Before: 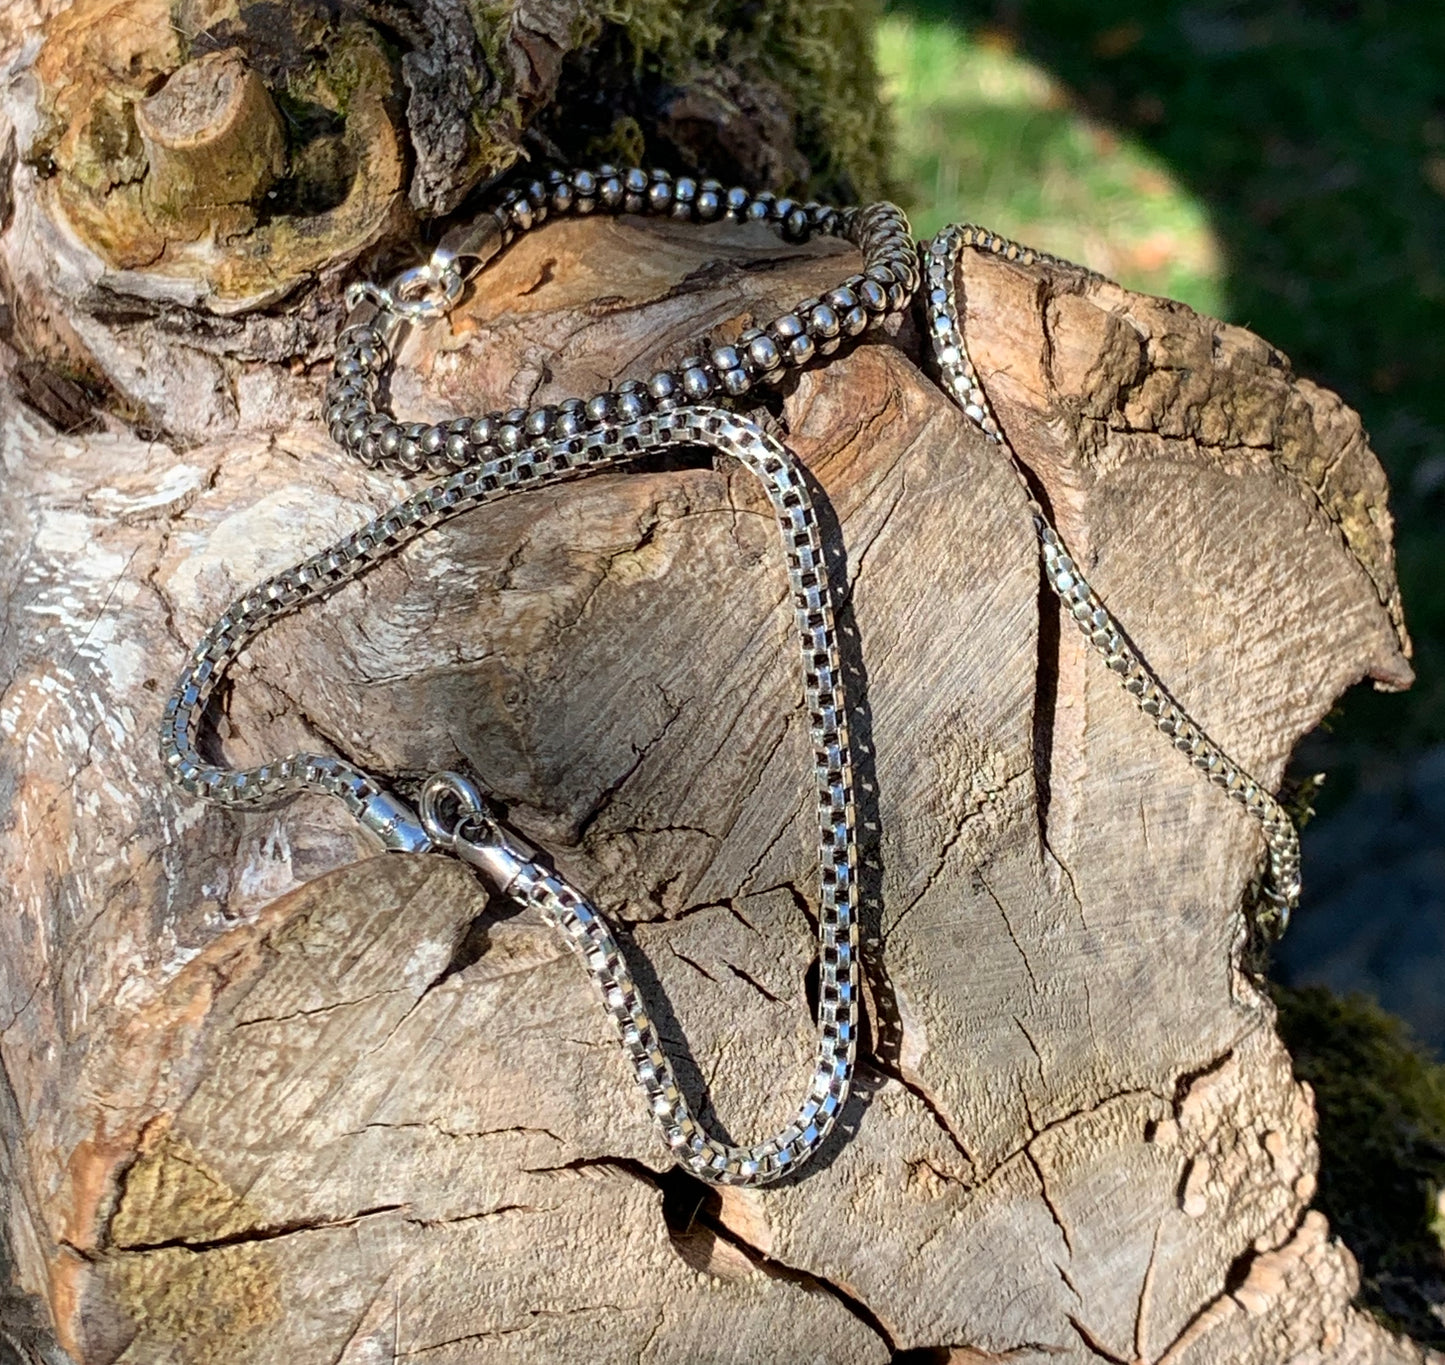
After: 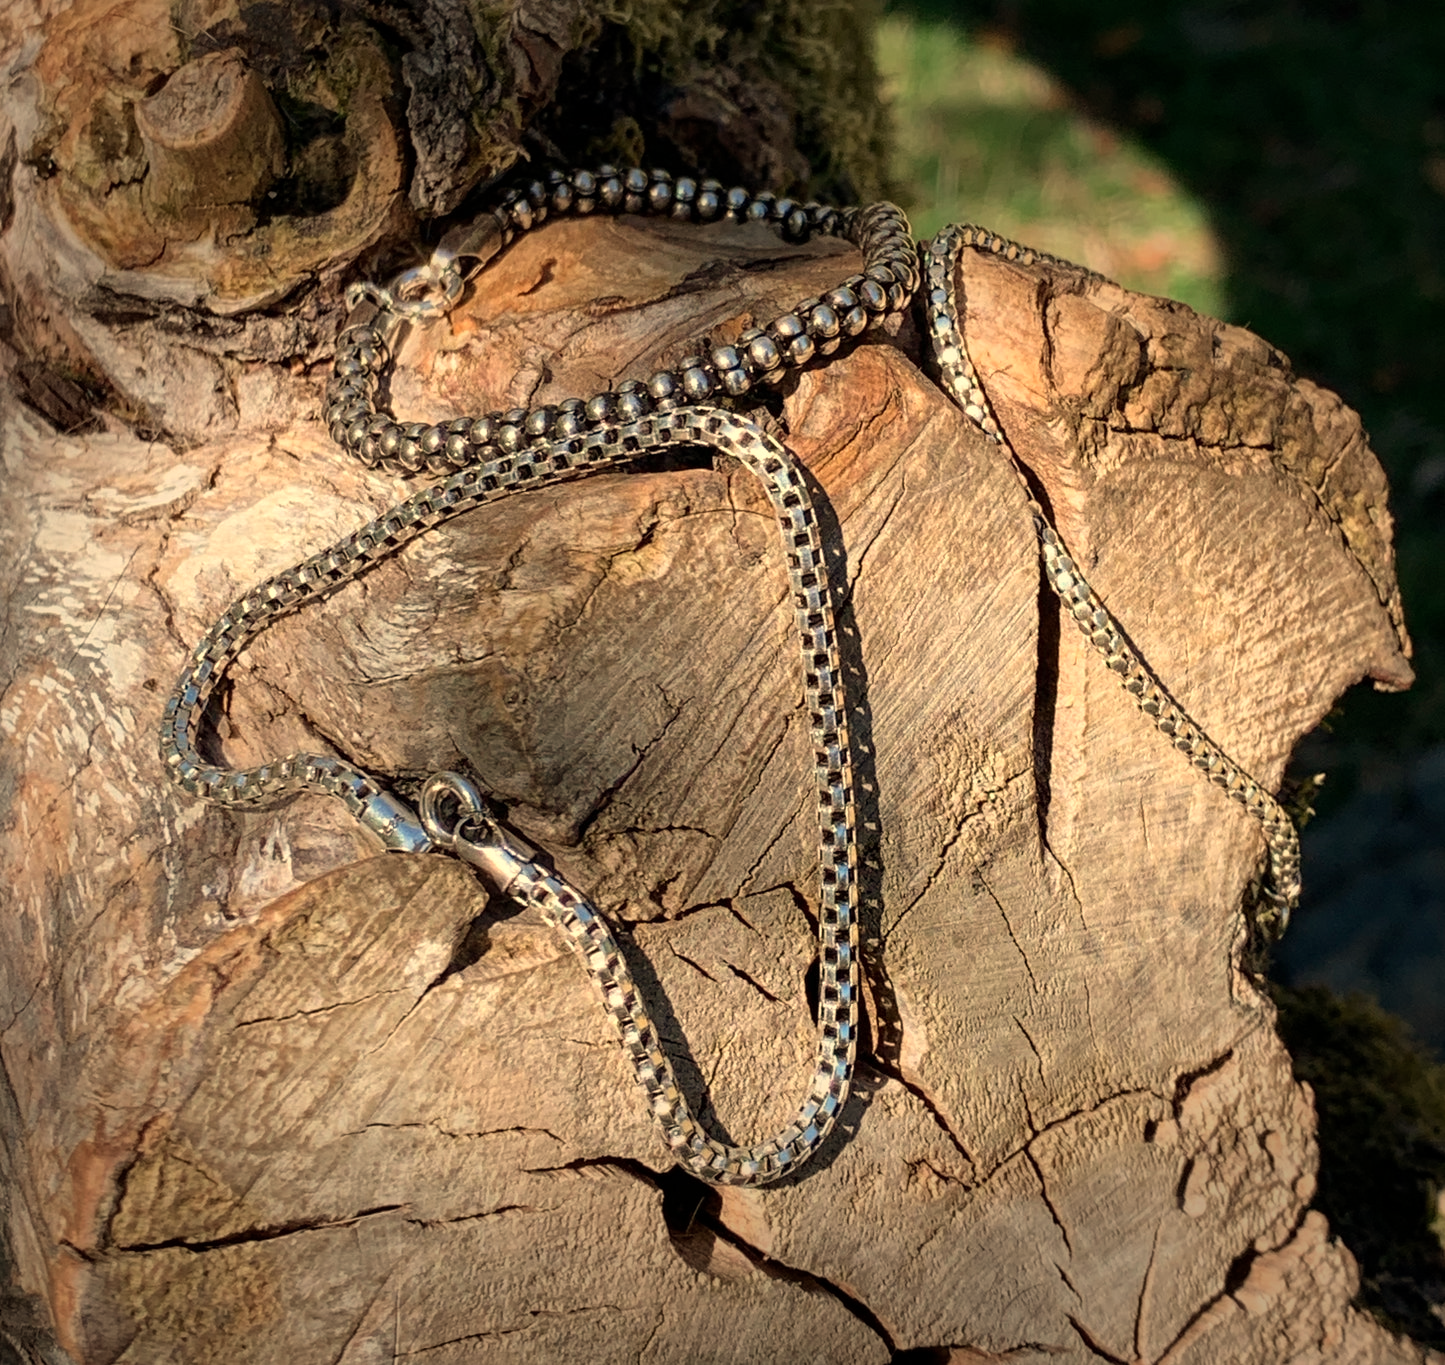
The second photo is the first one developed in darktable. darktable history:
white balance: red 1.138, green 0.996, blue 0.812
vignetting: fall-off start 70.97%, brightness -0.584, saturation -0.118, width/height ratio 1.333
